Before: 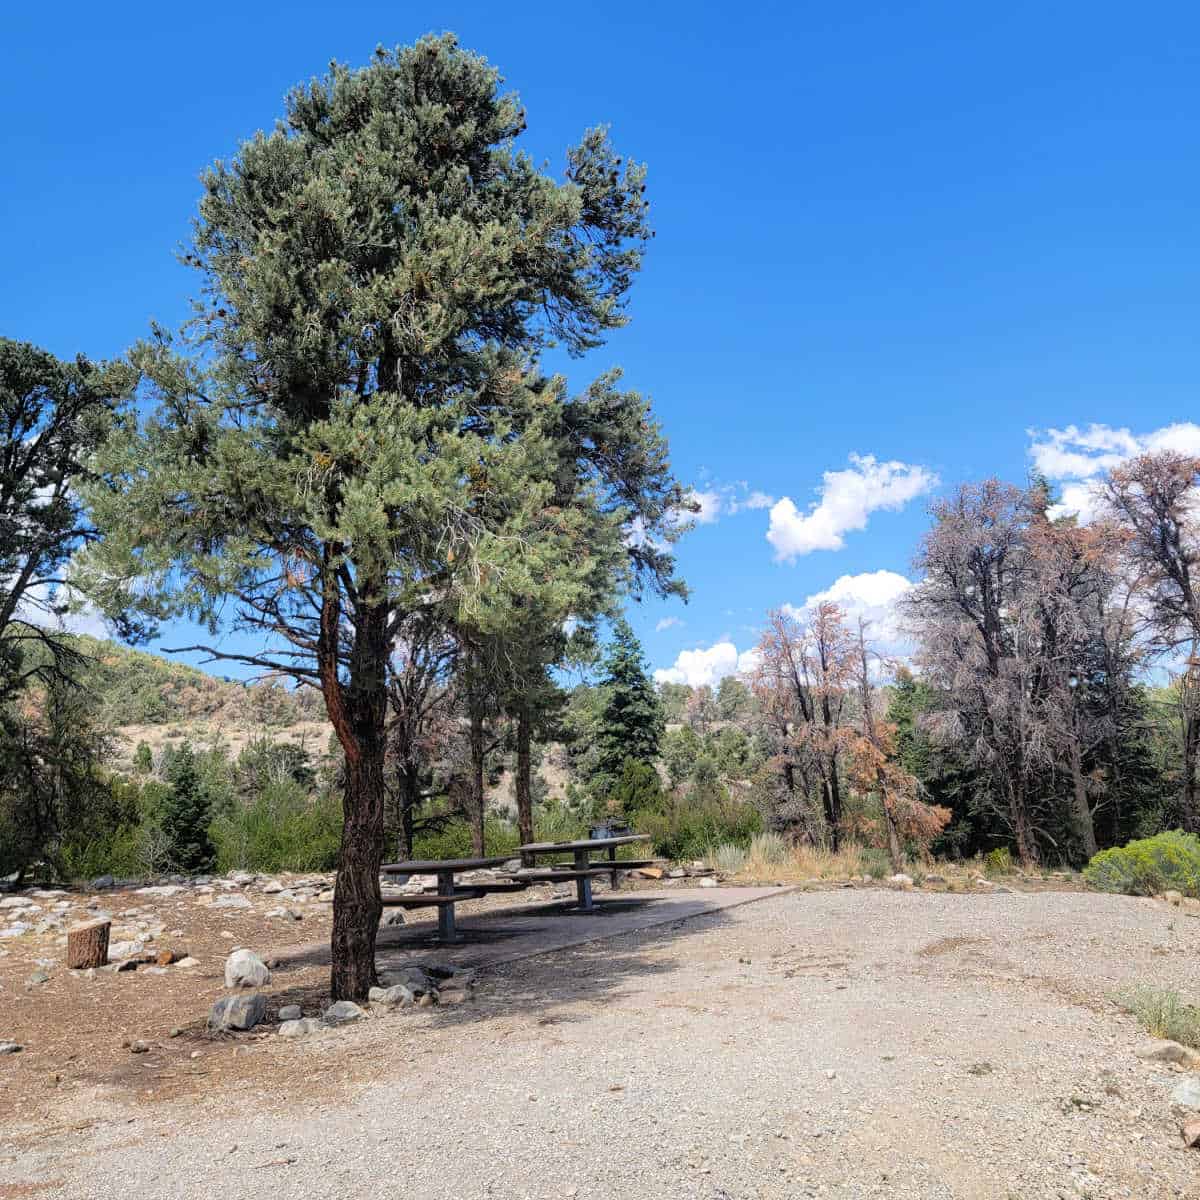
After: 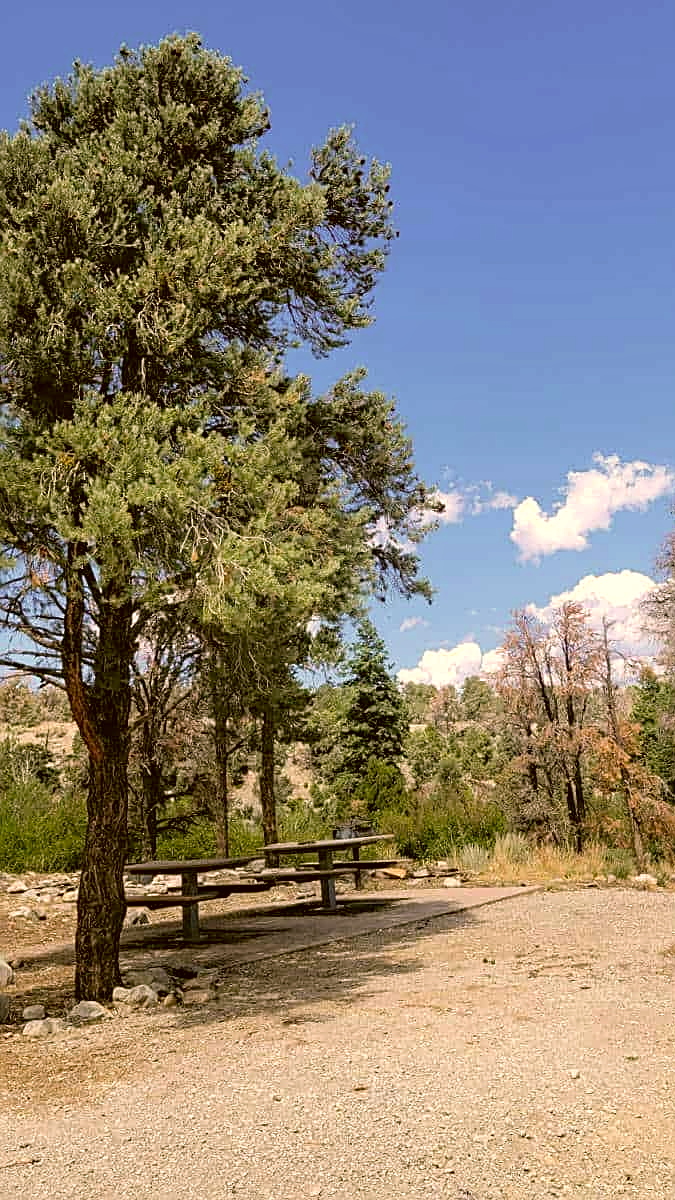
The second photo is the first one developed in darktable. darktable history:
haze removal: compatibility mode true, adaptive false
contrast brightness saturation: saturation -0.048
crop: left 21.369%, right 22.362%
sharpen: on, module defaults
color correction: highlights a* 8.4, highlights b* 14.89, shadows a* -0.436, shadows b* 26.76
tone equalizer: on, module defaults
